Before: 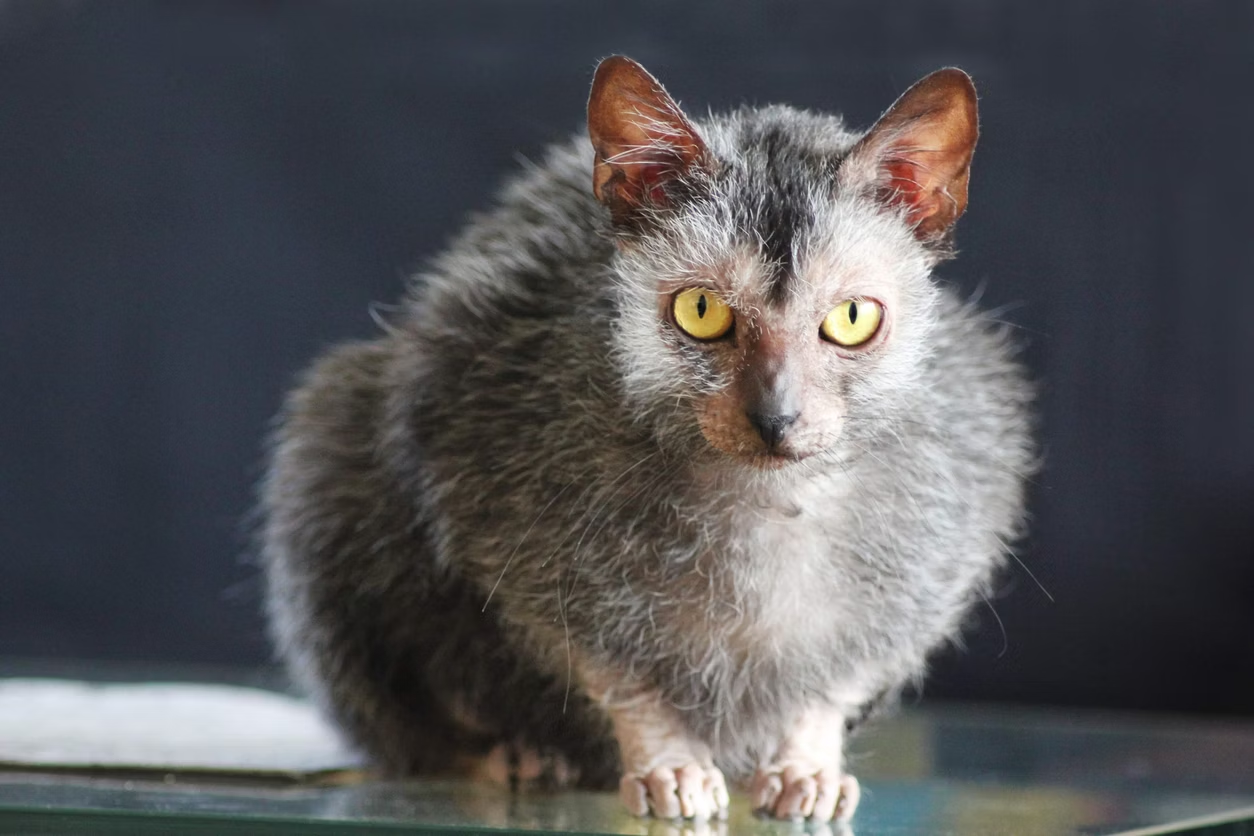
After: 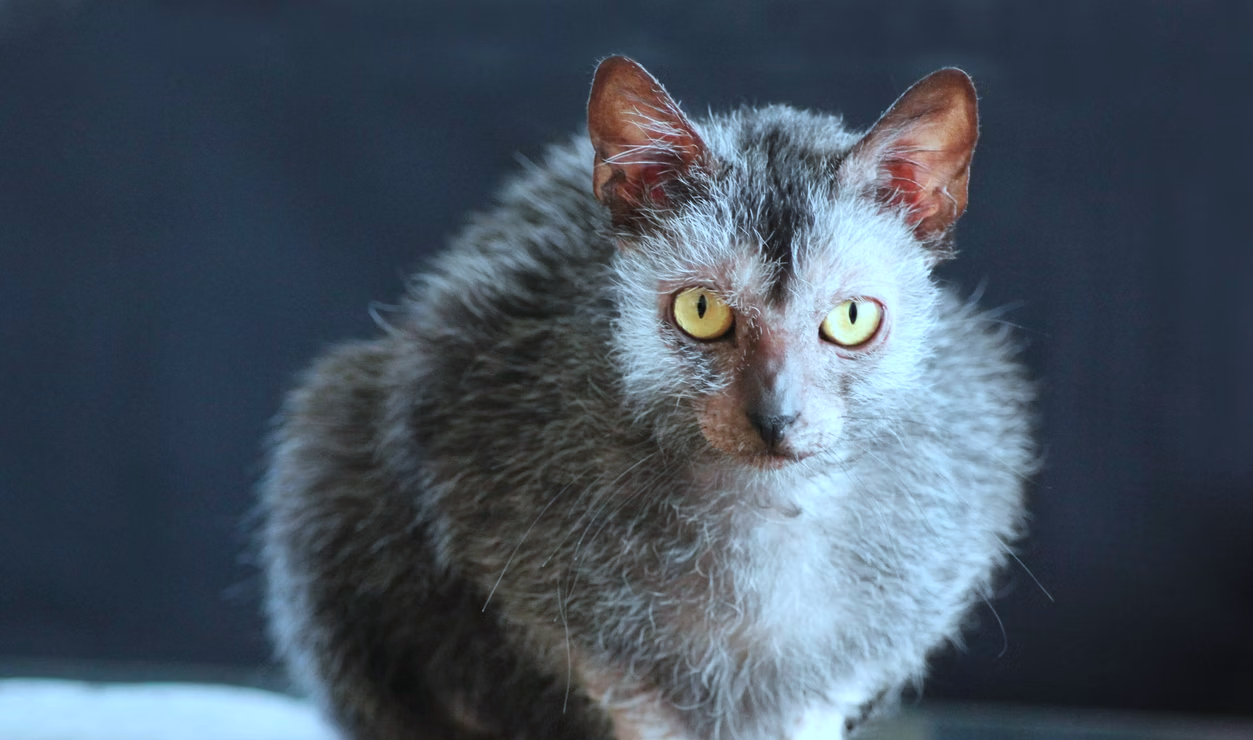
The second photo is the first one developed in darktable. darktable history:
exposure: exposure -0.04 EV, compensate highlight preservation false
crop and rotate: top 0%, bottom 11.447%
color correction: highlights a* -9.63, highlights b* -21.37
